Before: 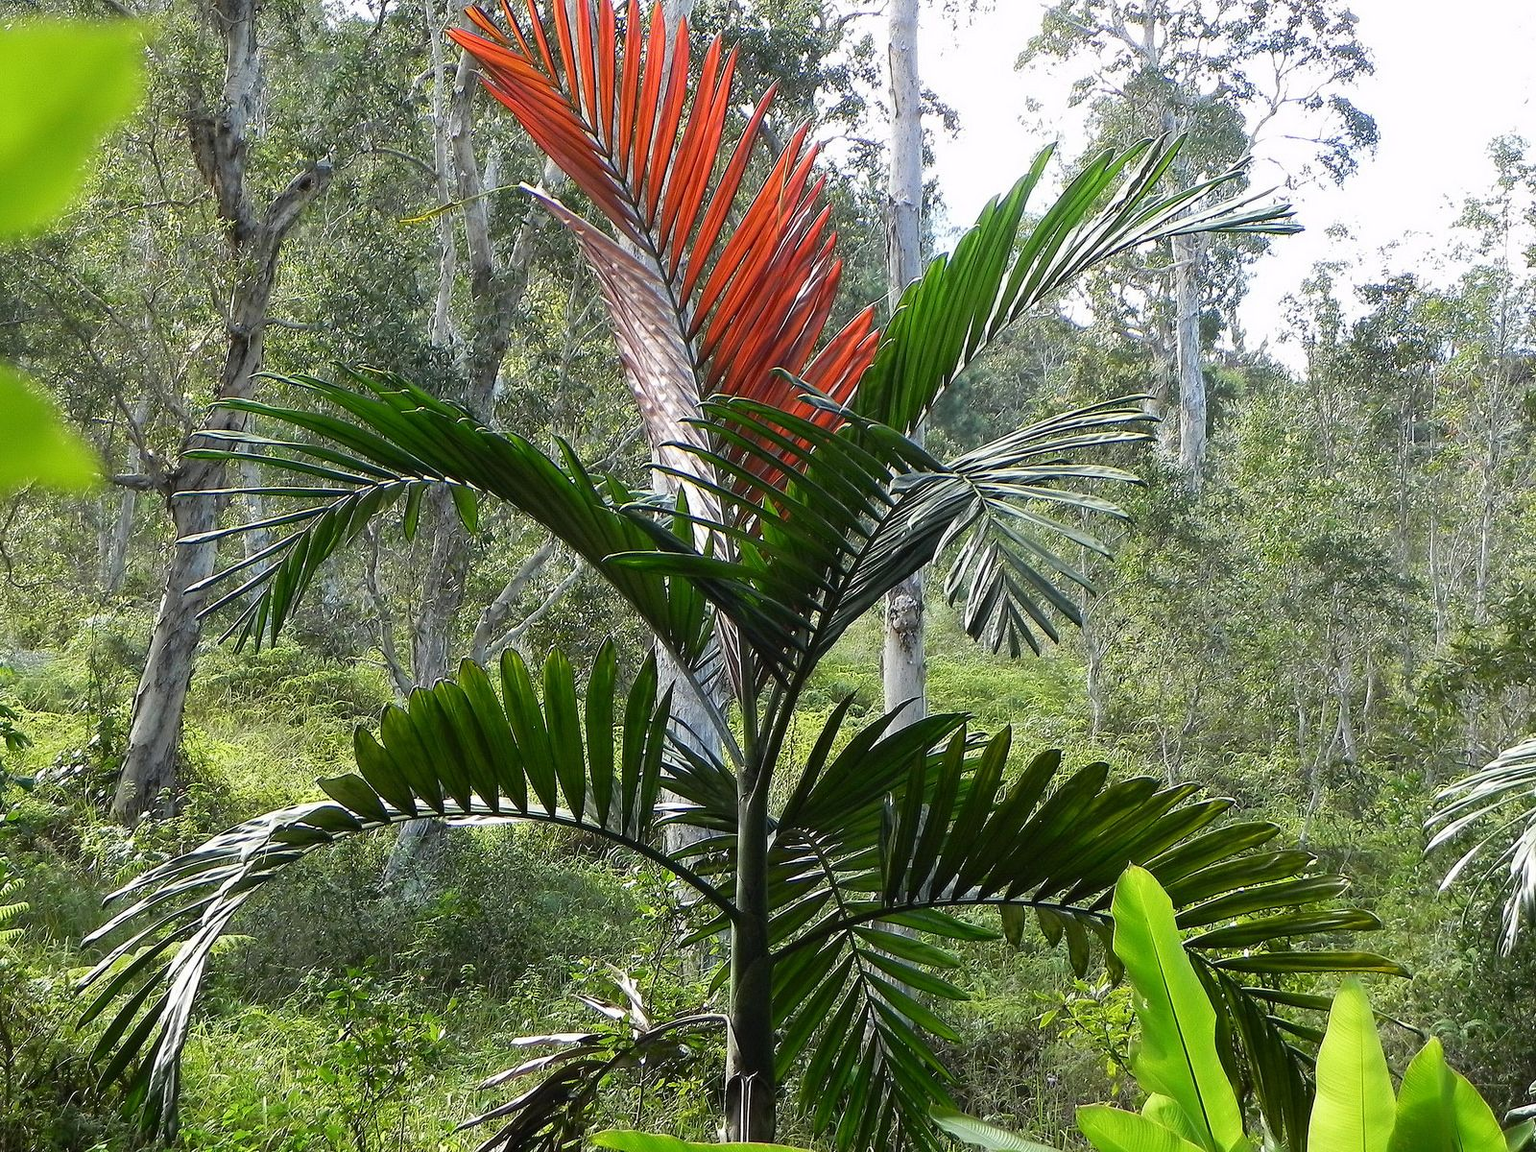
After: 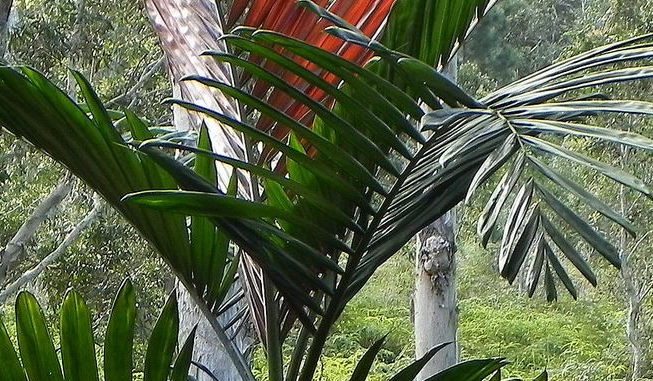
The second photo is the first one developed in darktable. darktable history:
crop: left 31.653%, top 32.009%, right 27.472%, bottom 36.236%
